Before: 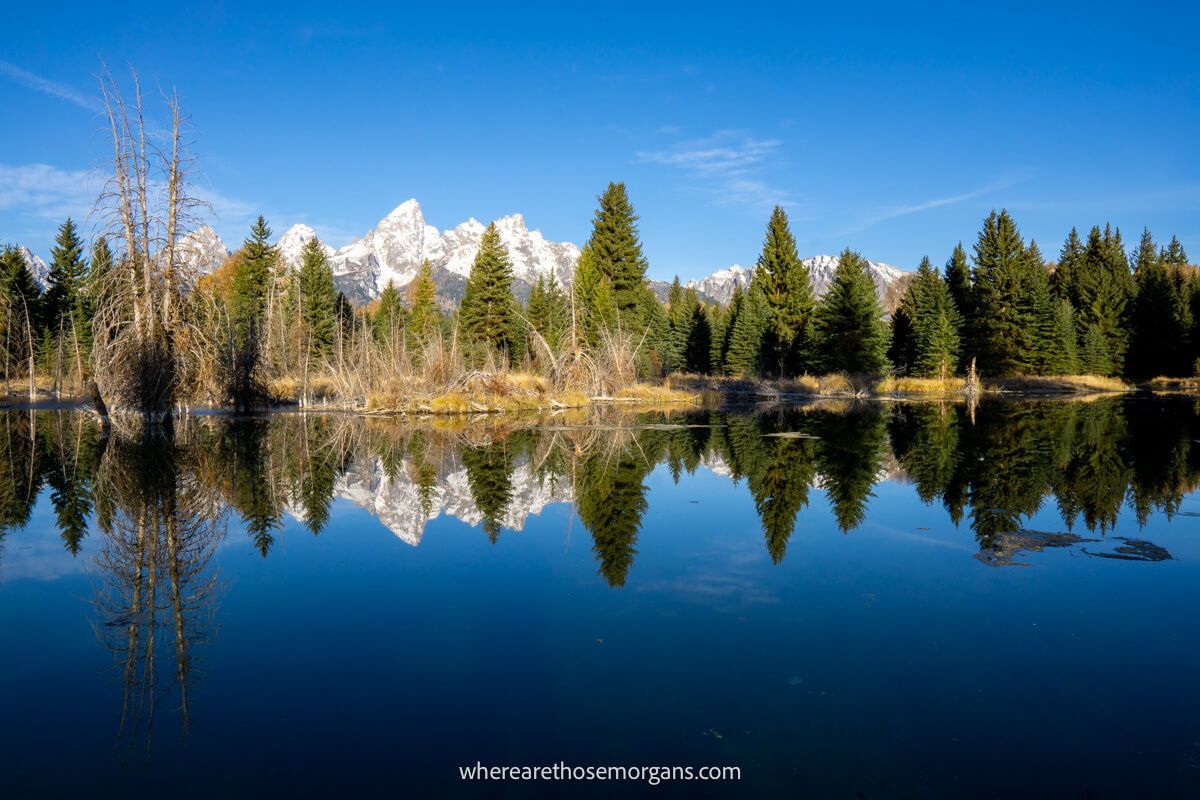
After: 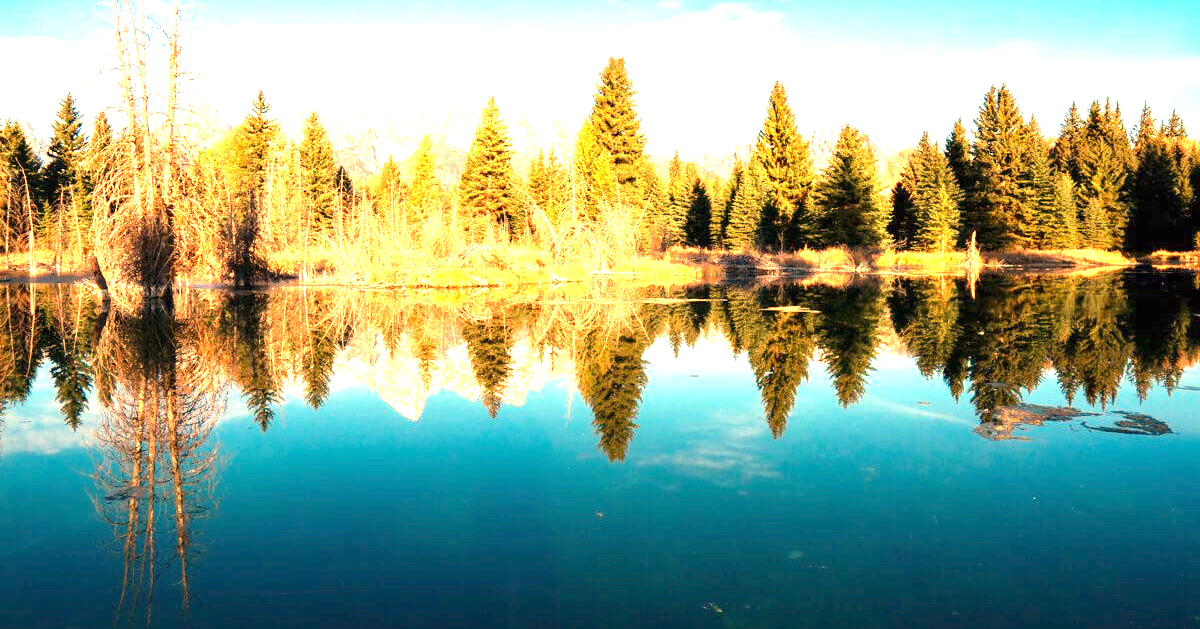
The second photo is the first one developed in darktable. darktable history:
white balance: red 1.467, blue 0.684
crop and rotate: top 15.774%, bottom 5.506%
exposure: black level correction 0, exposure 2.088 EV, compensate exposure bias true, compensate highlight preservation false
